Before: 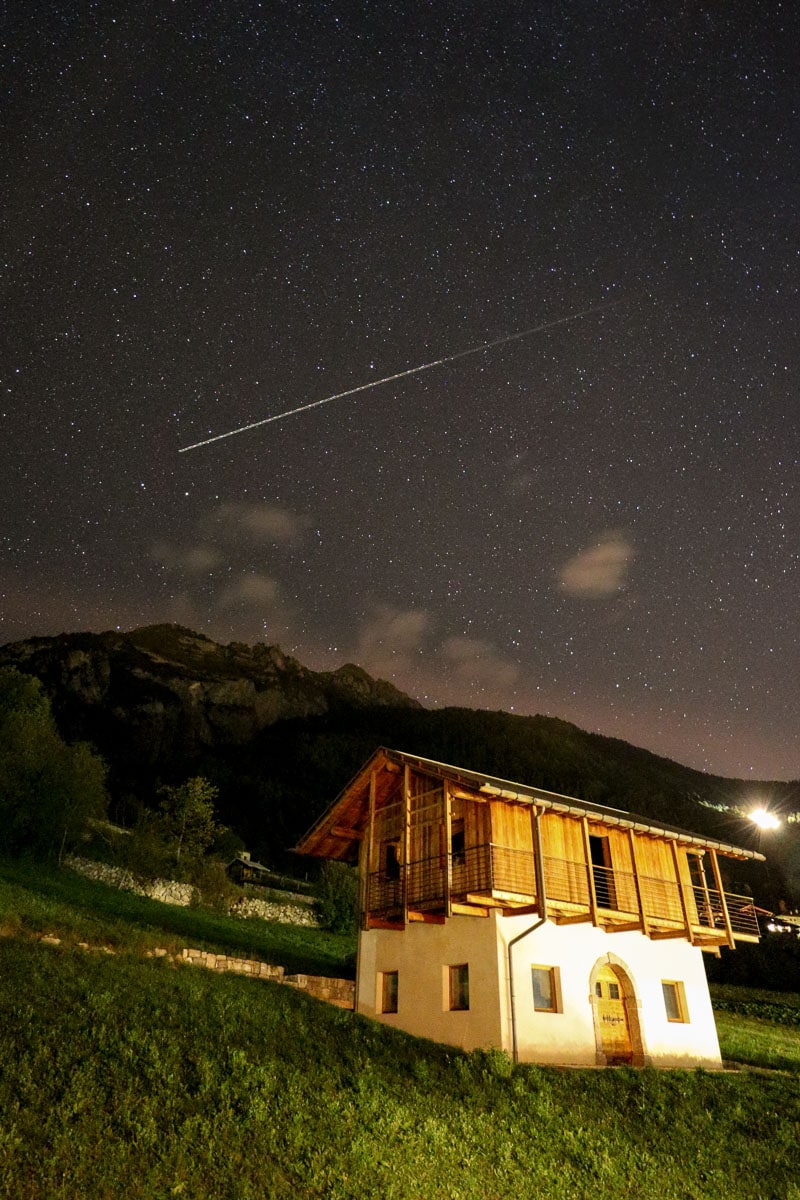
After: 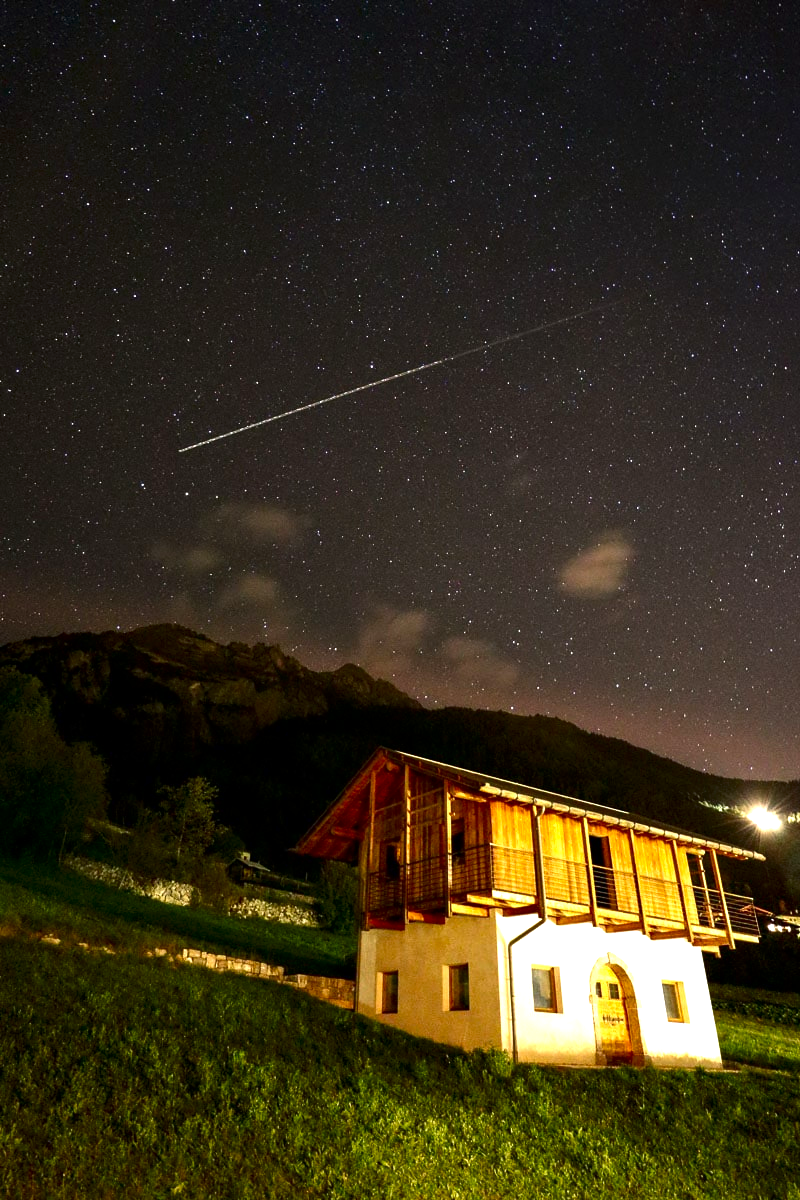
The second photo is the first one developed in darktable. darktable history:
exposure: exposure 0.75 EV, compensate exposure bias true, compensate highlight preservation false
contrast brightness saturation: brightness -0.219, saturation 0.077
